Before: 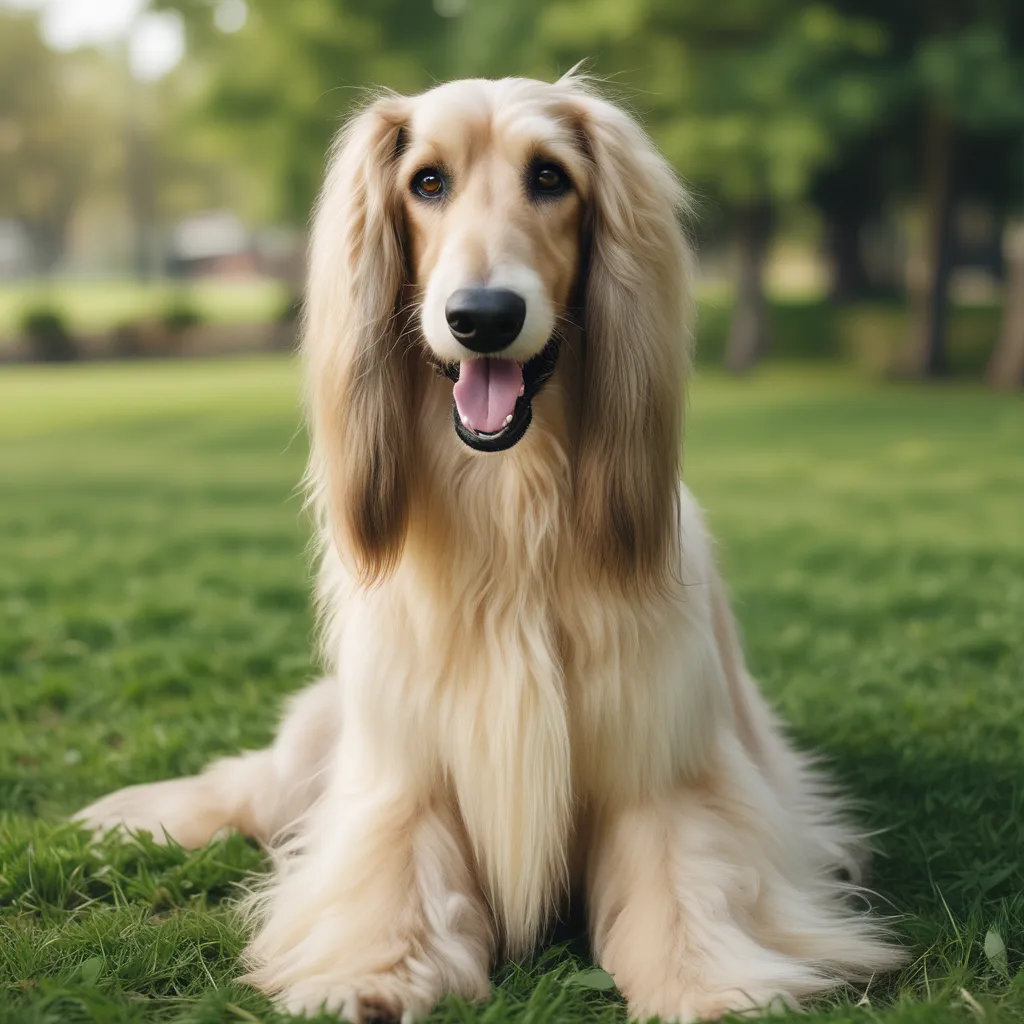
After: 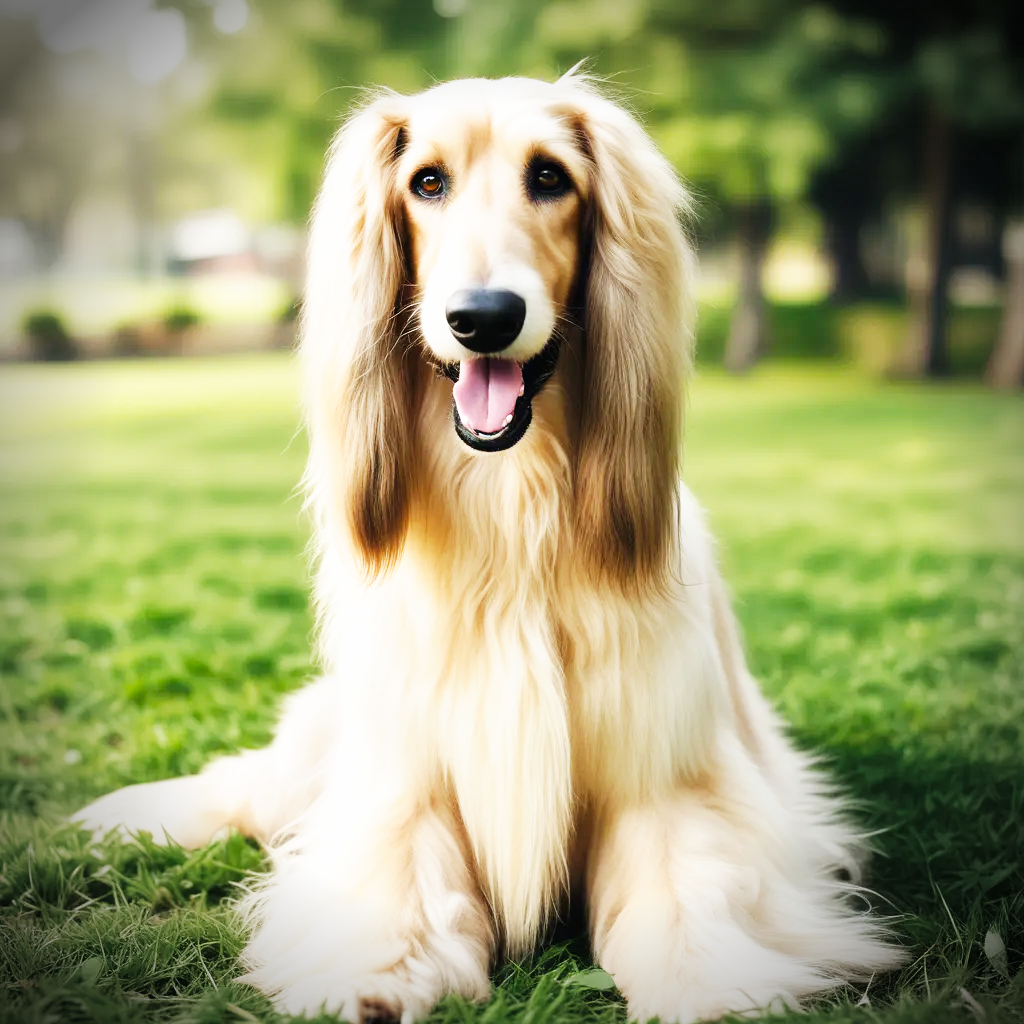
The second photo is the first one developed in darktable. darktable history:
base curve: curves: ch0 [(0, 0) (0.007, 0.004) (0.027, 0.03) (0.046, 0.07) (0.207, 0.54) (0.442, 0.872) (0.673, 0.972) (1, 1)], preserve colors none
vignetting: brightness -0.829
